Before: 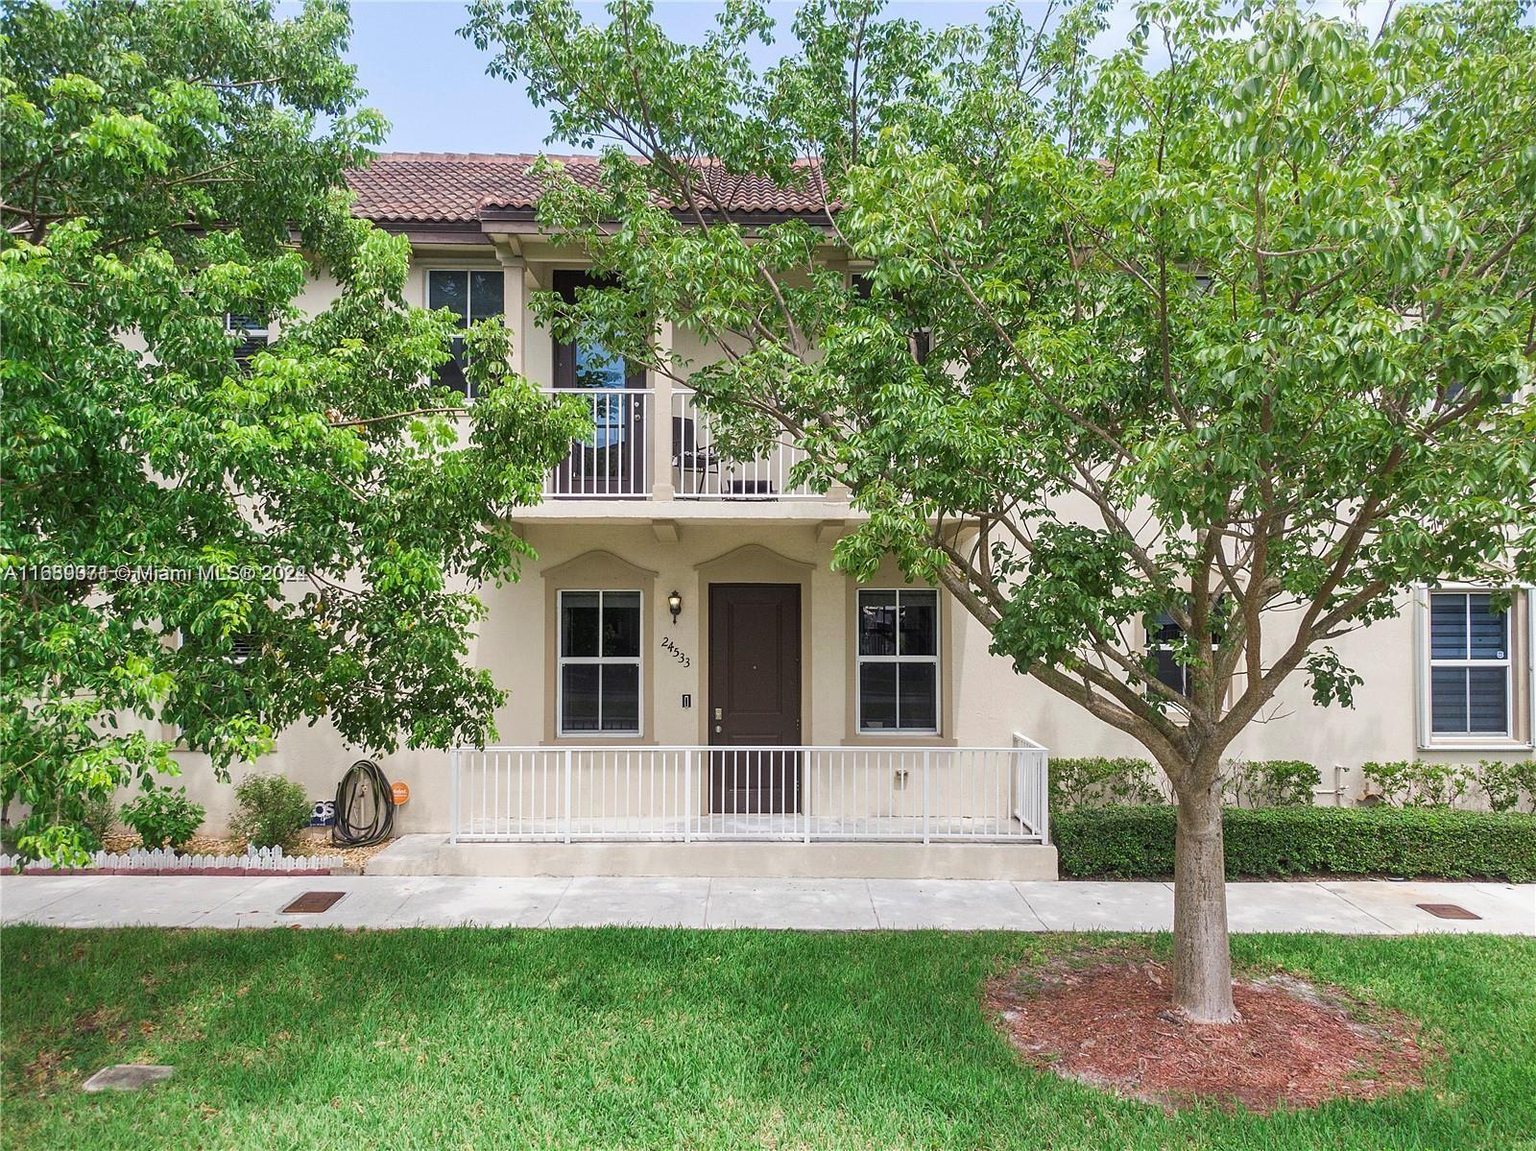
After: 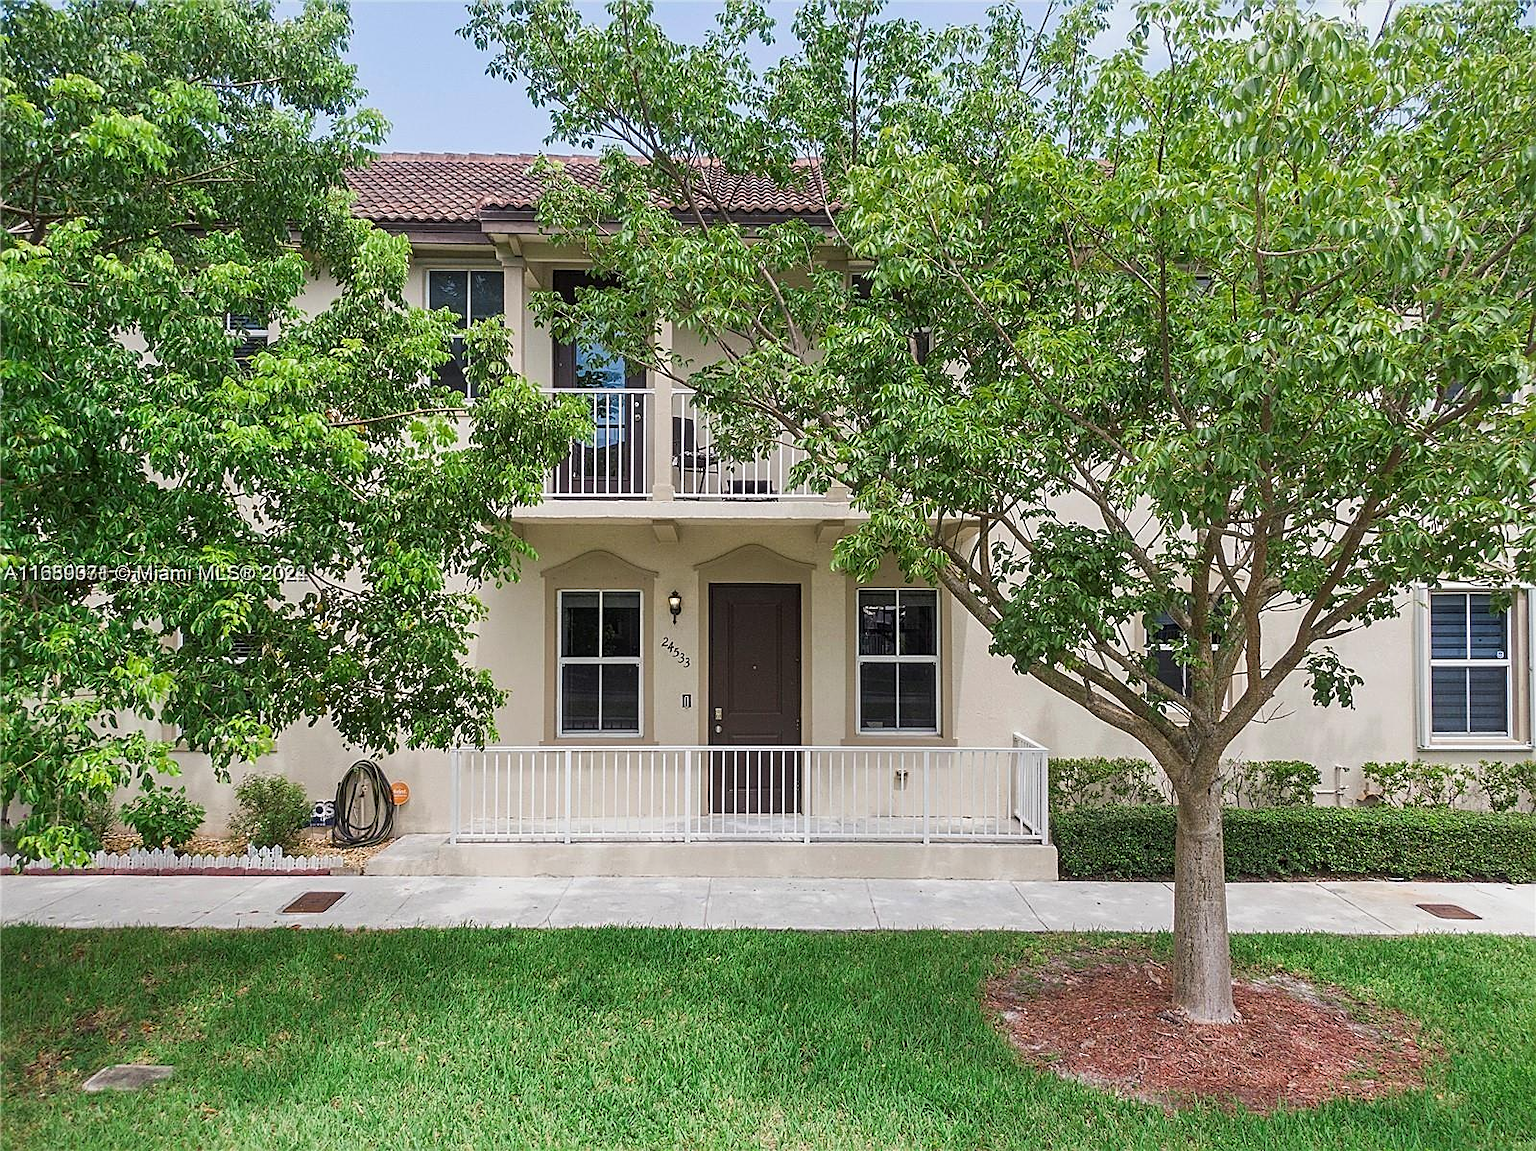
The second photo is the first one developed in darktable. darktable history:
sharpen: on, module defaults
vignetting: fall-off start 116.67%, fall-off radius 59.26%, brightness -0.31, saturation -0.056
white balance: emerald 1
exposure: exposure -0.157 EV, compensate highlight preservation false
